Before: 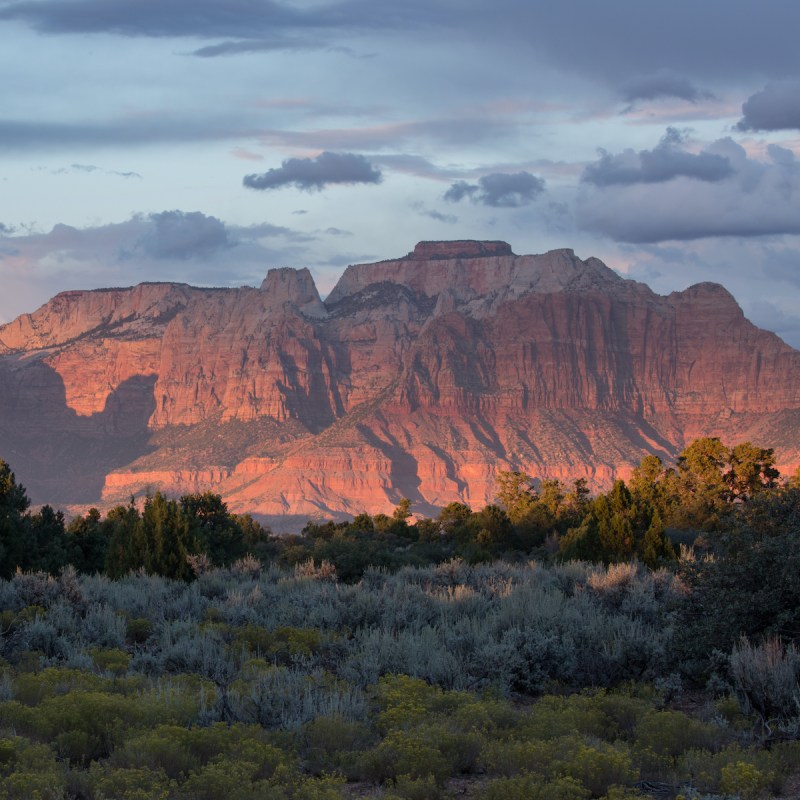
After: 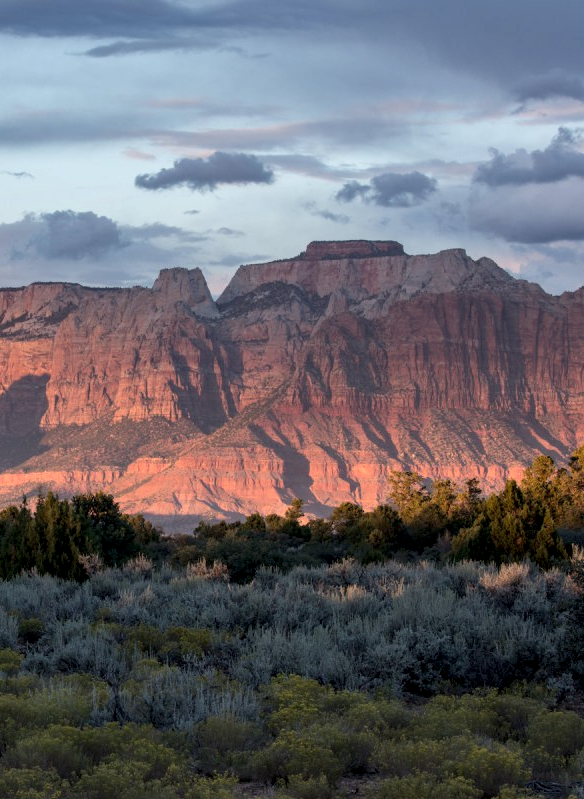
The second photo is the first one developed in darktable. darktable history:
crop: left 13.519%, right 13.449%
local contrast: detail 134%, midtone range 0.745
